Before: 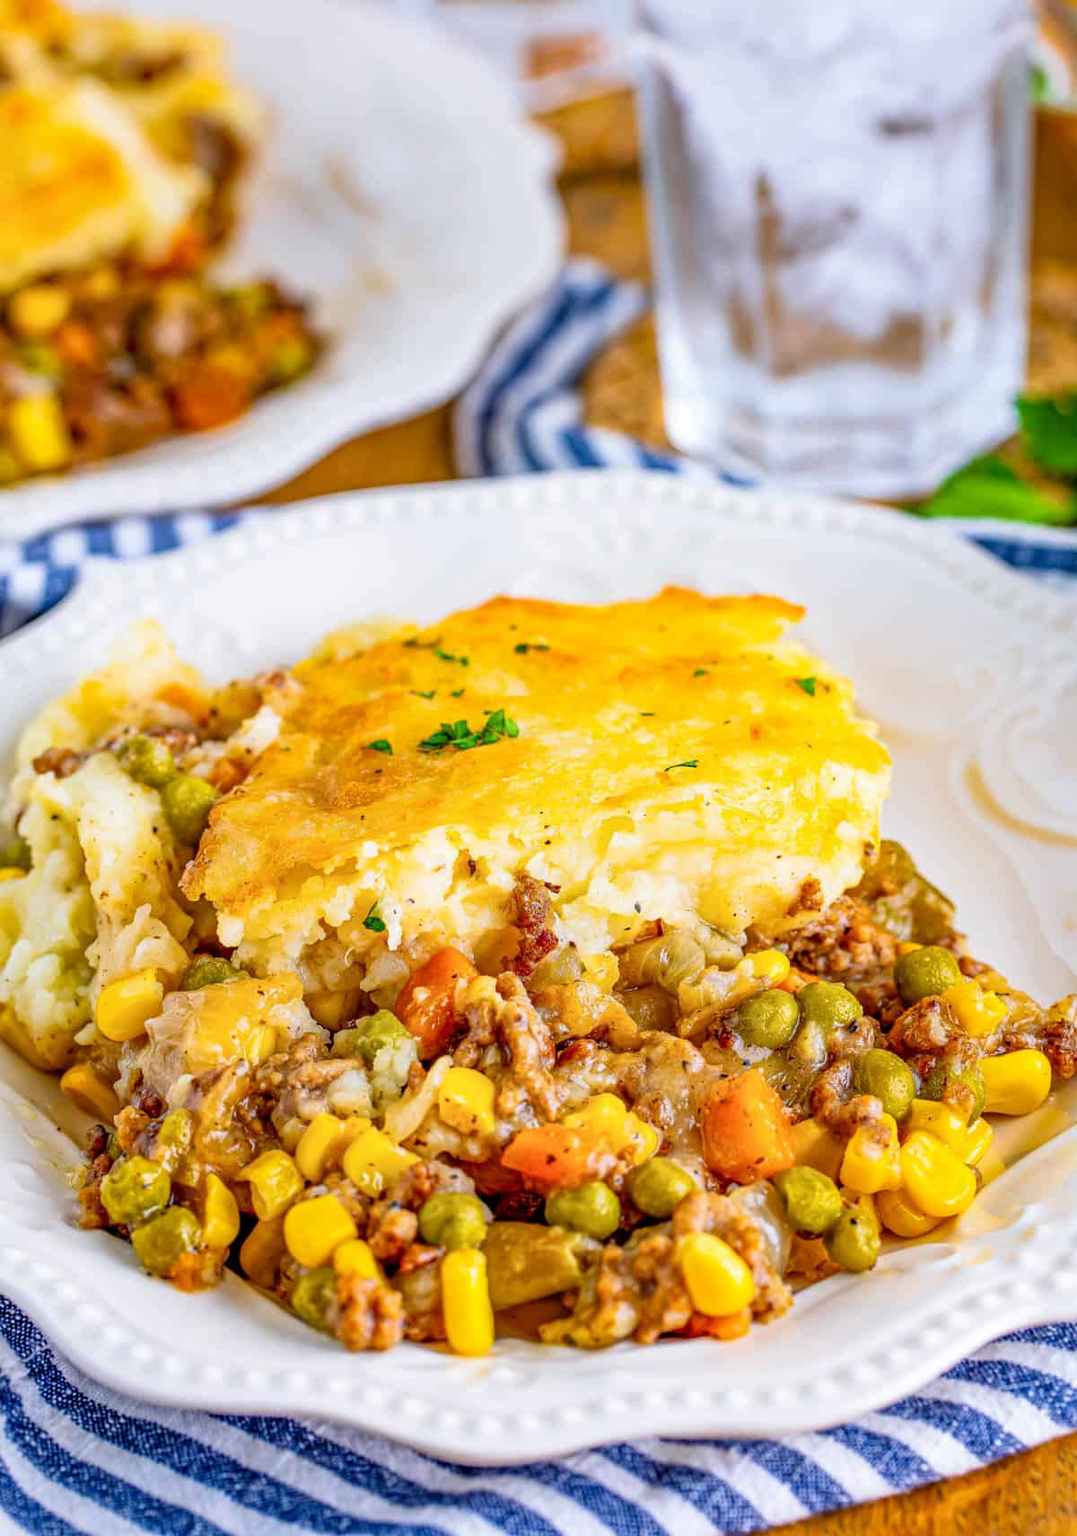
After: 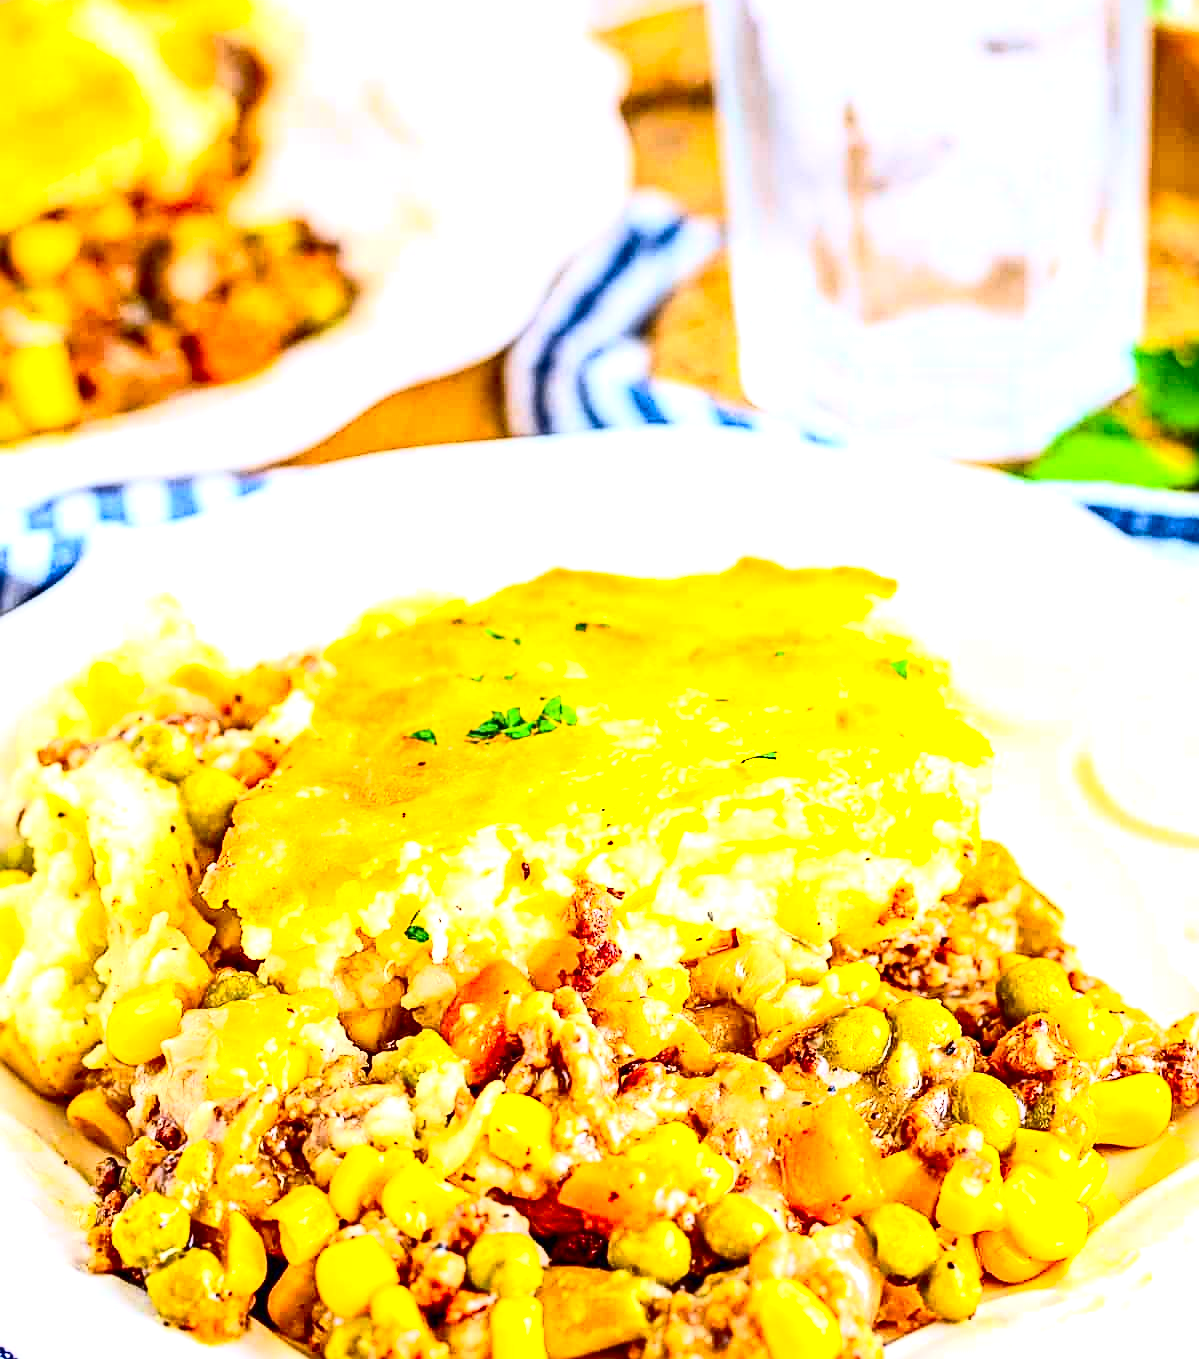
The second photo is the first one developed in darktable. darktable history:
contrast brightness saturation: contrast 0.4, brightness 0.05, saturation 0.25
exposure: black level correction 0, exposure 1 EV, compensate exposure bias true, compensate highlight preservation false
sharpen: on, module defaults
crop and rotate: top 5.667%, bottom 14.937%
